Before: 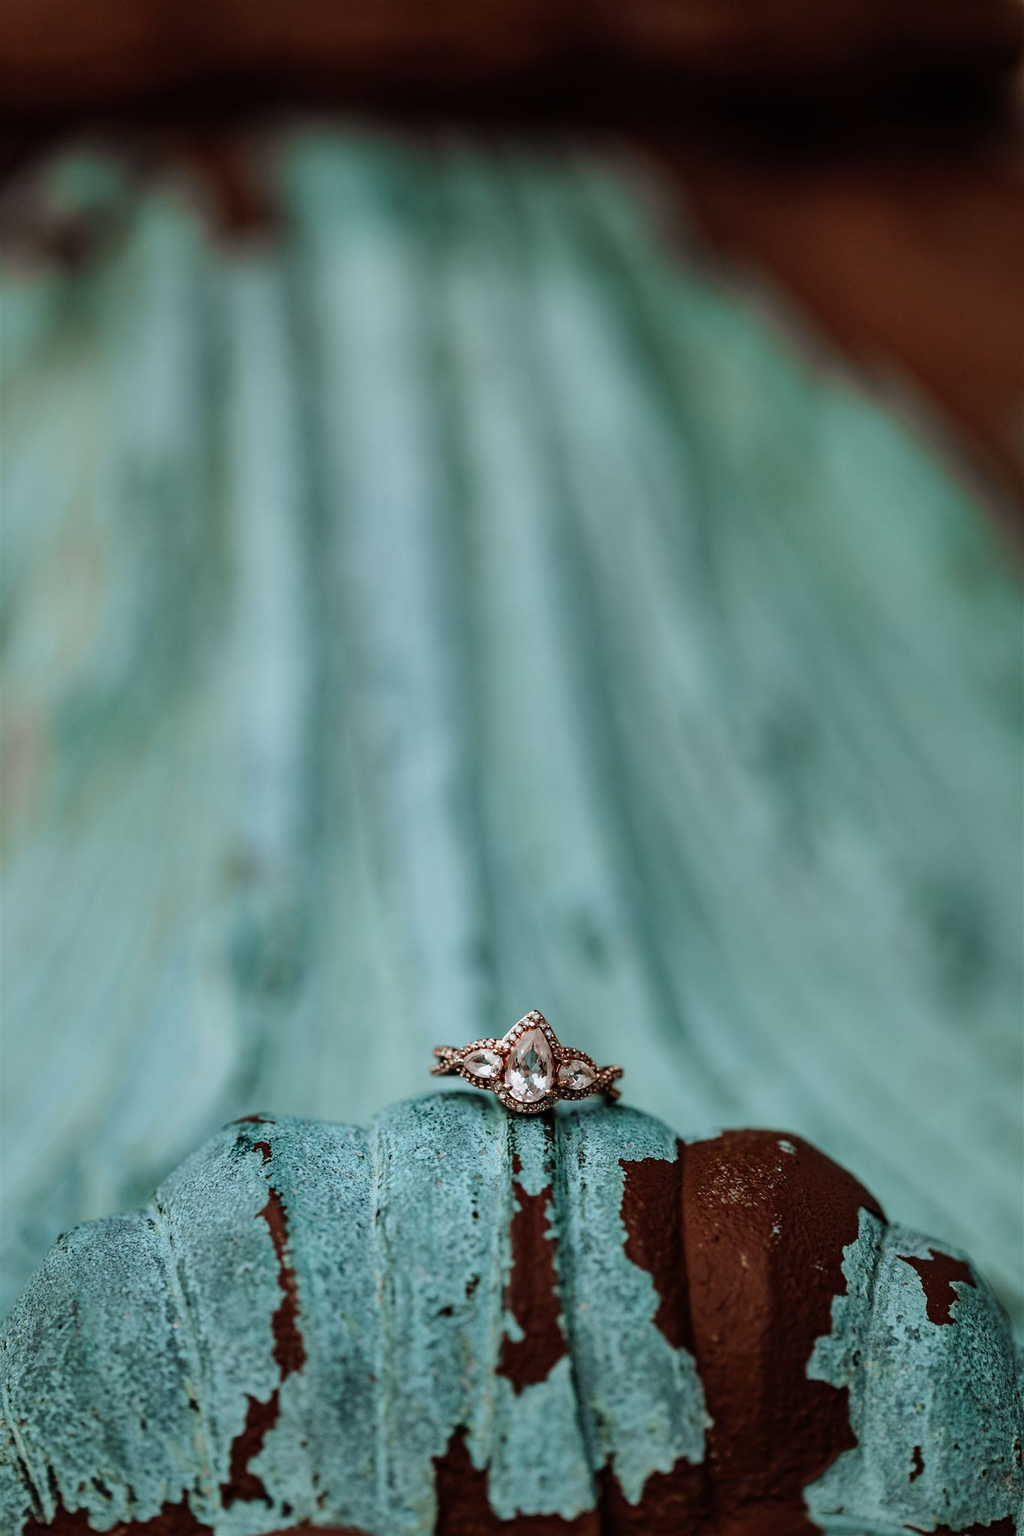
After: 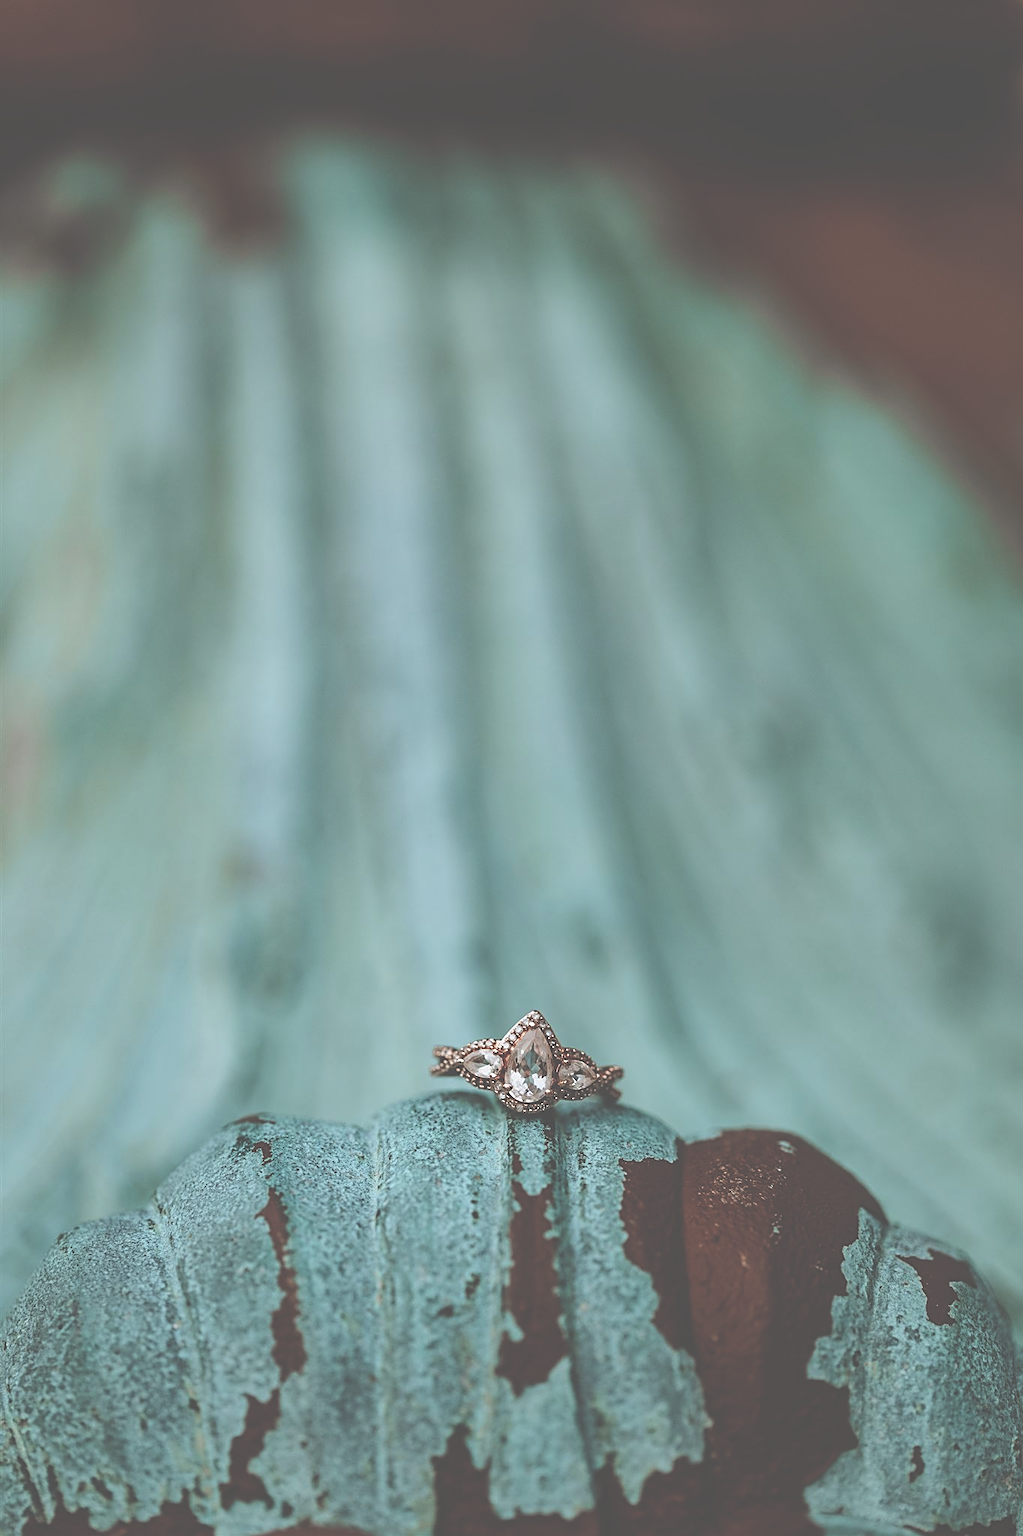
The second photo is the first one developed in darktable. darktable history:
white balance: emerald 1
exposure: black level correction -0.087, compensate highlight preservation false
sharpen: on, module defaults
